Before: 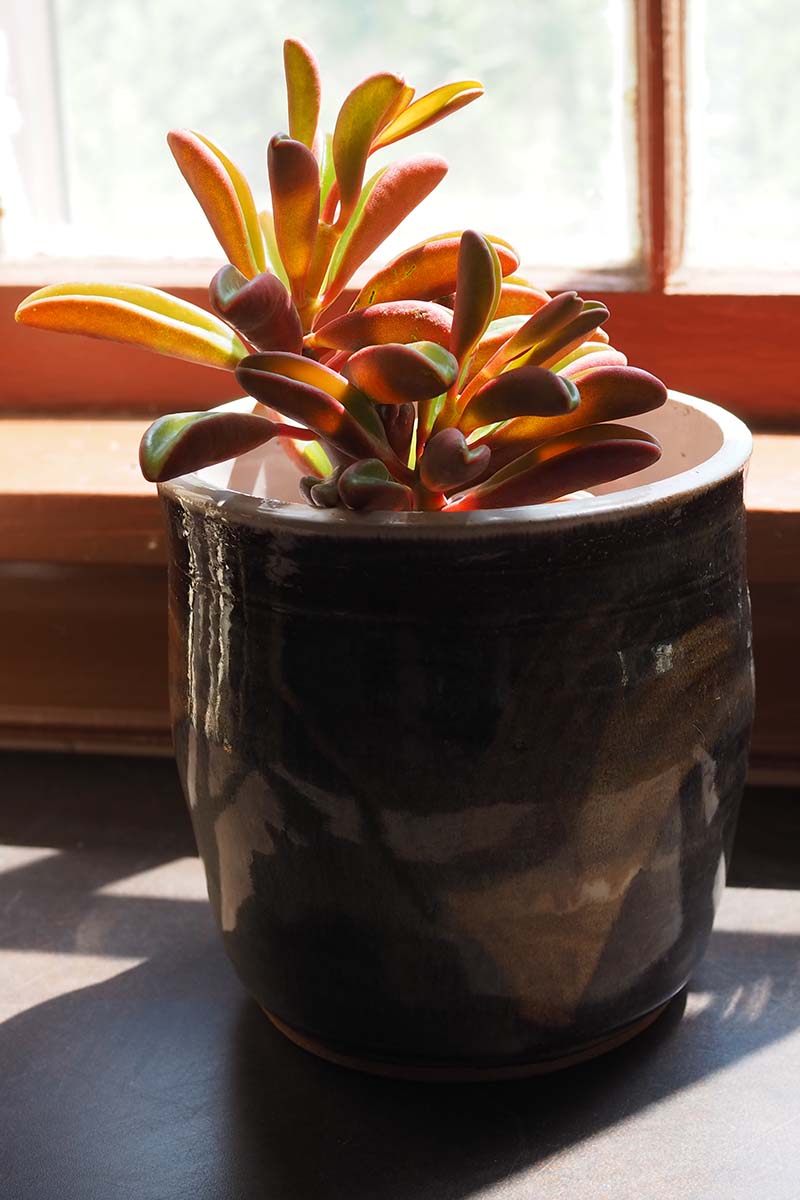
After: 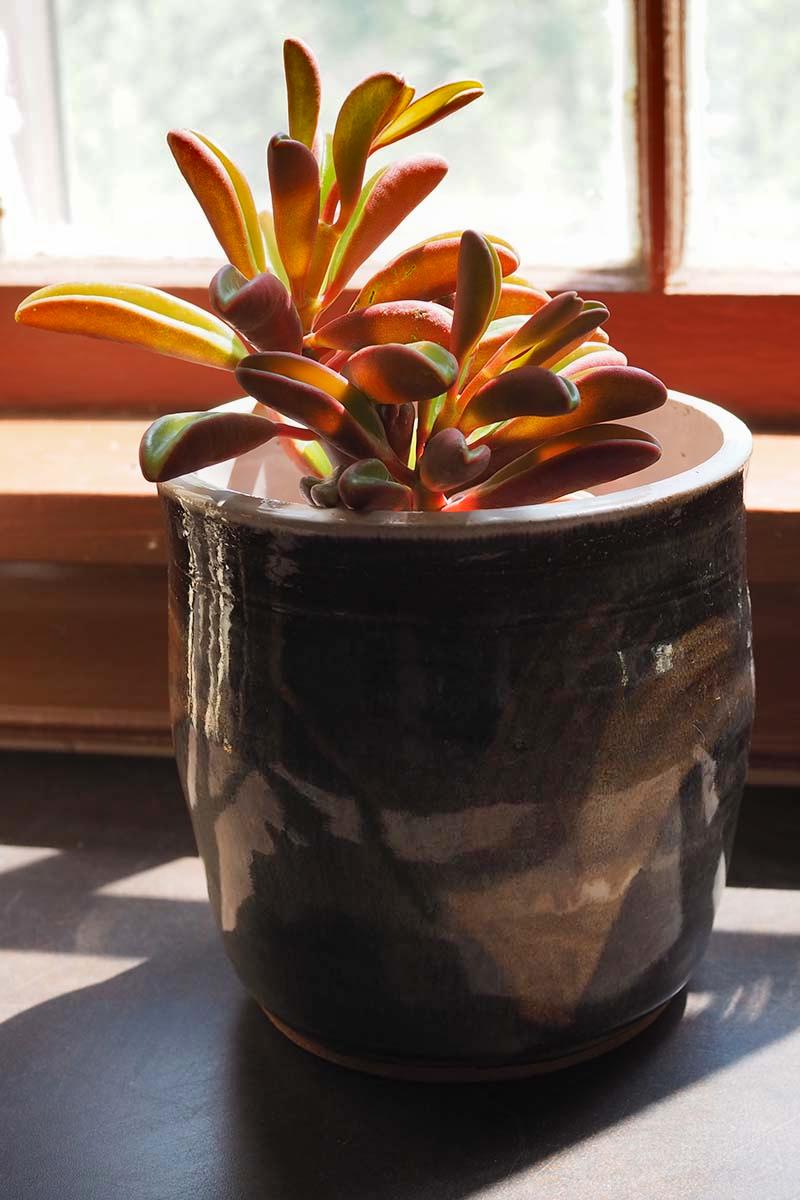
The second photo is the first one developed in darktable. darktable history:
contrast equalizer: y [[0.545, 0.572, 0.59, 0.59, 0.571, 0.545], [0.5 ×6], [0.5 ×6], [0 ×6], [0 ×6]], mix -0.181
shadows and highlights: shadows 52.45, soften with gaussian
